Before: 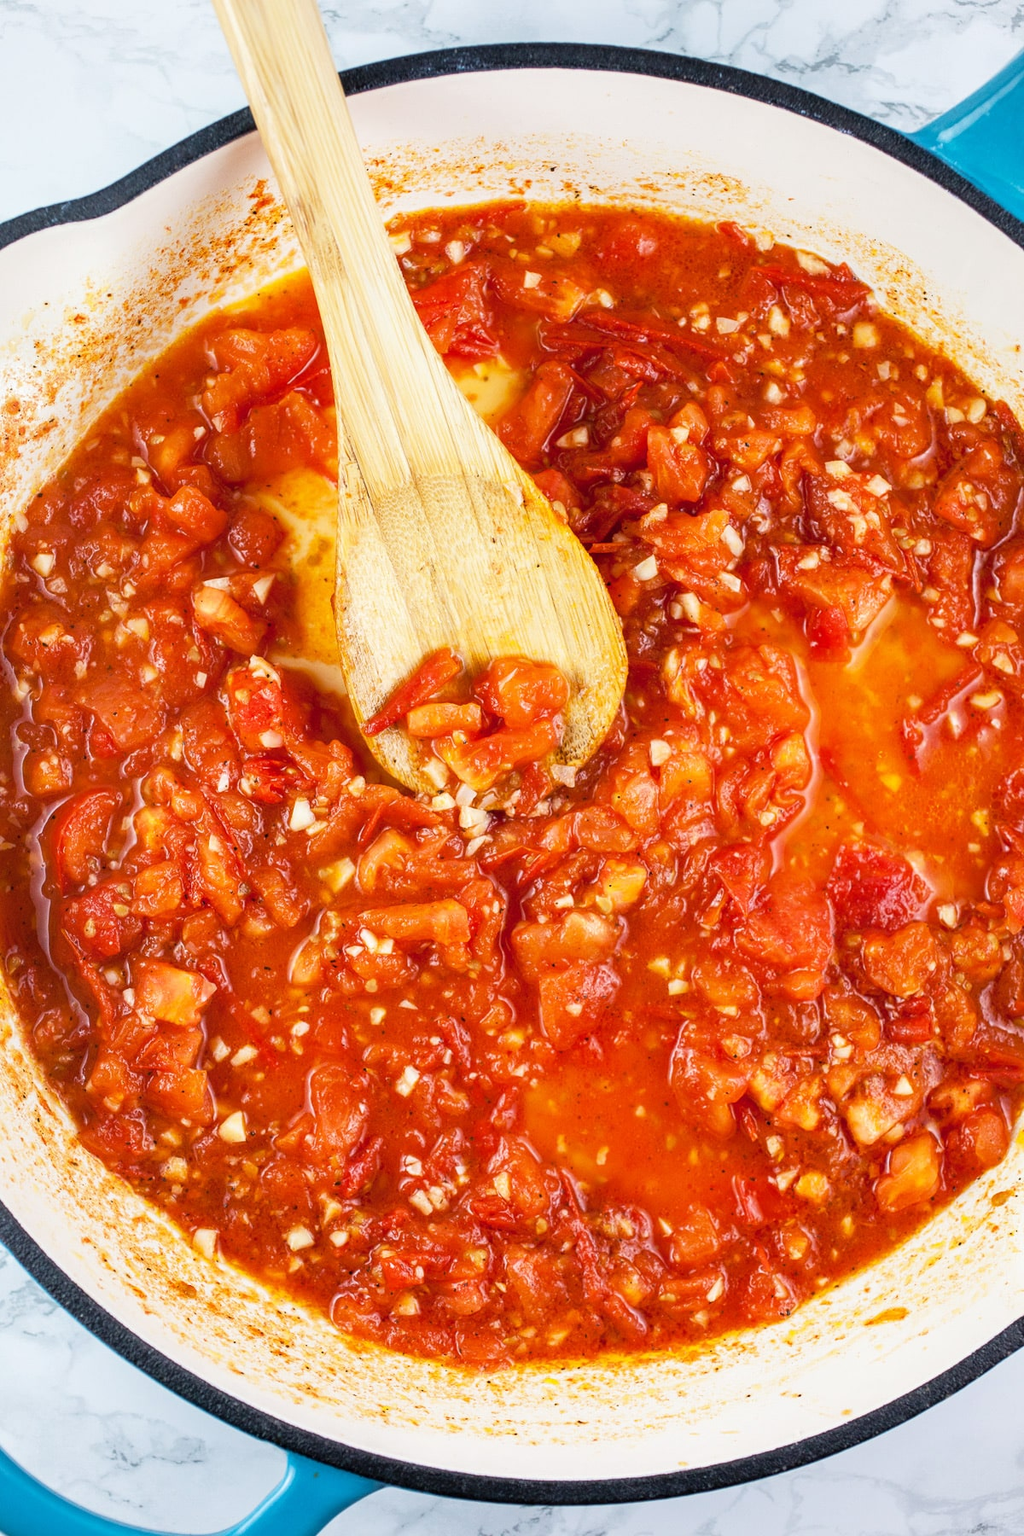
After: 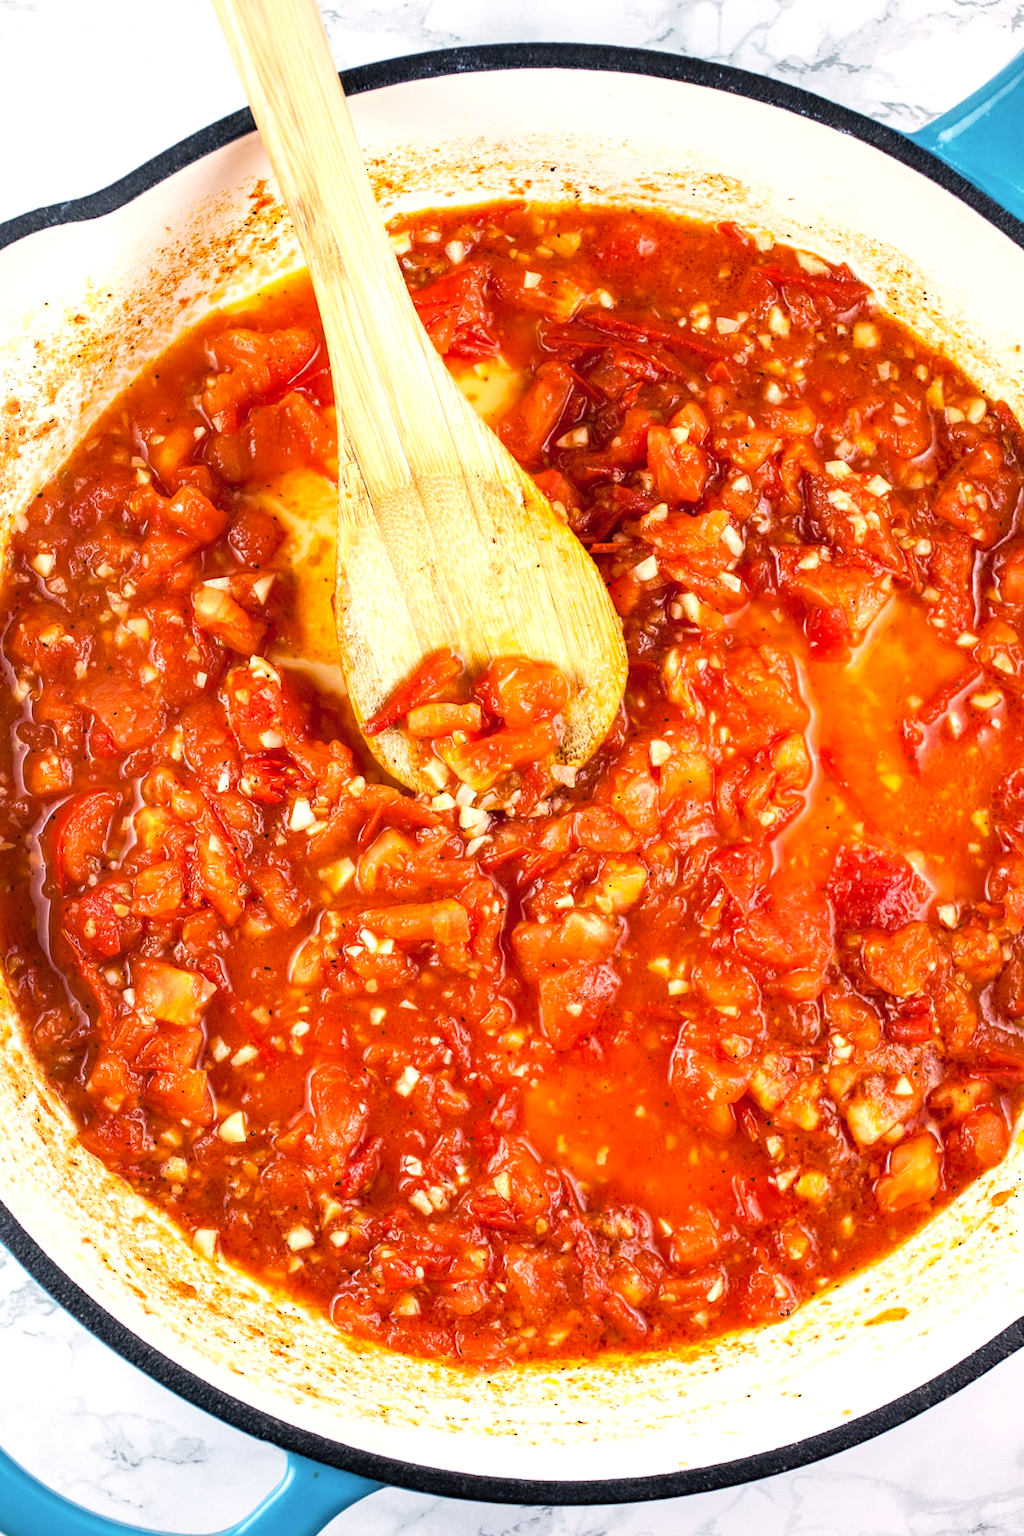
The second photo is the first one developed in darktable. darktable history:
tone equalizer: -8 EV -0.417 EV, -7 EV -0.389 EV, -6 EV -0.333 EV, -5 EV -0.222 EV, -3 EV 0.222 EV, -2 EV 0.333 EV, -1 EV 0.389 EV, +0 EV 0.417 EV, edges refinement/feathering 500, mask exposure compensation -1.57 EV, preserve details no
color correction: highlights a* 3.84, highlights b* 5.07
